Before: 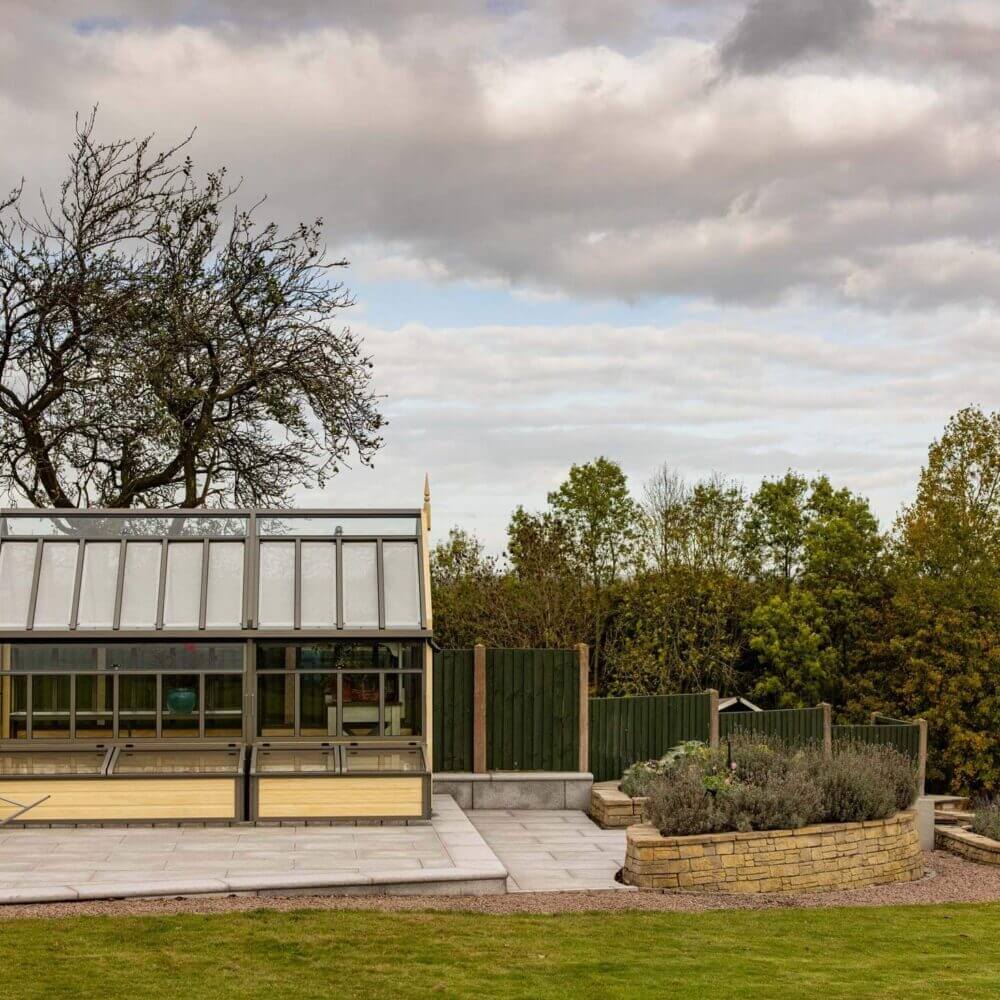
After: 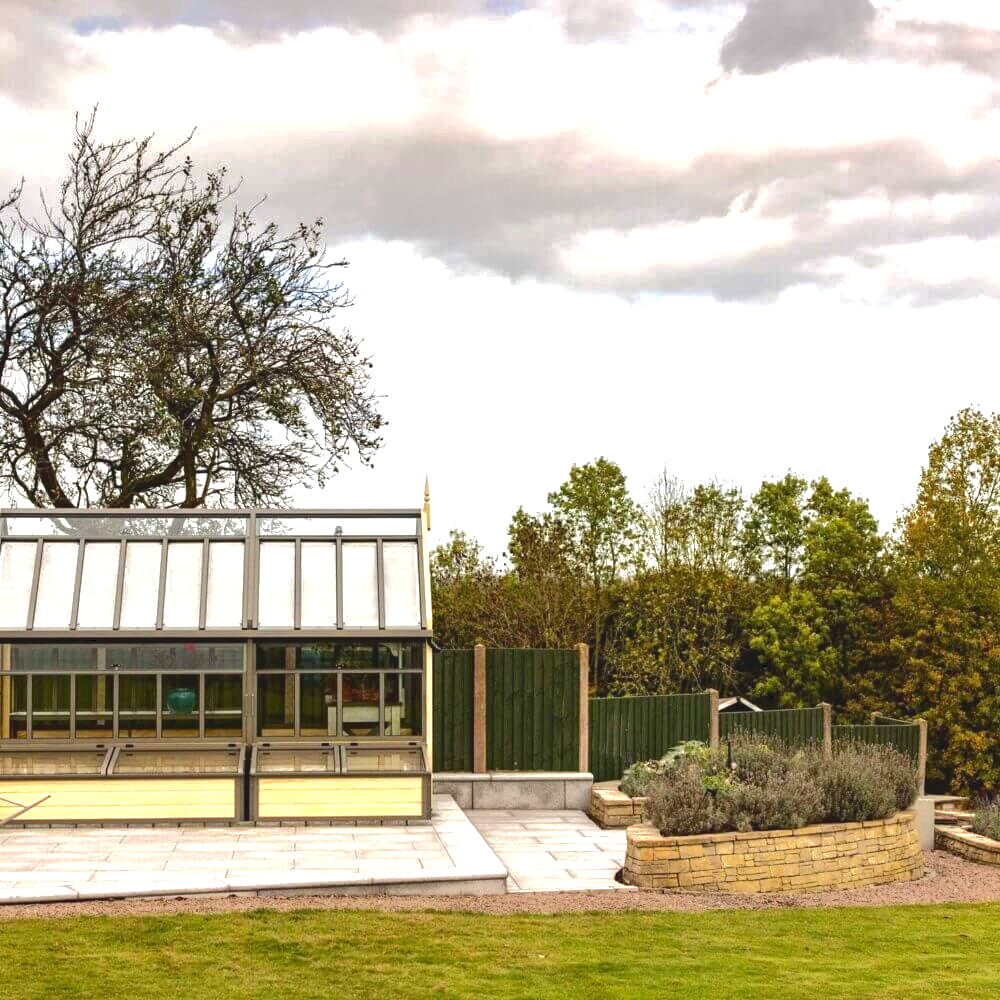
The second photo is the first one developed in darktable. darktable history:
tone curve: curves: ch0 [(0, 0) (0.003, 0.096) (0.011, 0.096) (0.025, 0.098) (0.044, 0.099) (0.069, 0.106) (0.1, 0.128) (0.136, 0.153) (0.177, 0.186) (0.224, 0.218) (0.277, 0.265) (0.335, 0.316) (0.399, 0.374) (0.468, 0.445) (0.543, 0.526) (0.623, 0.605) (0.709, 0.681) (0.801, 0.758) (0.898, 0.819) (1, 1)], color space Lab, independent channels, preserve colors none
exposure: exposure 1 EV, compensate highlight preservation false
